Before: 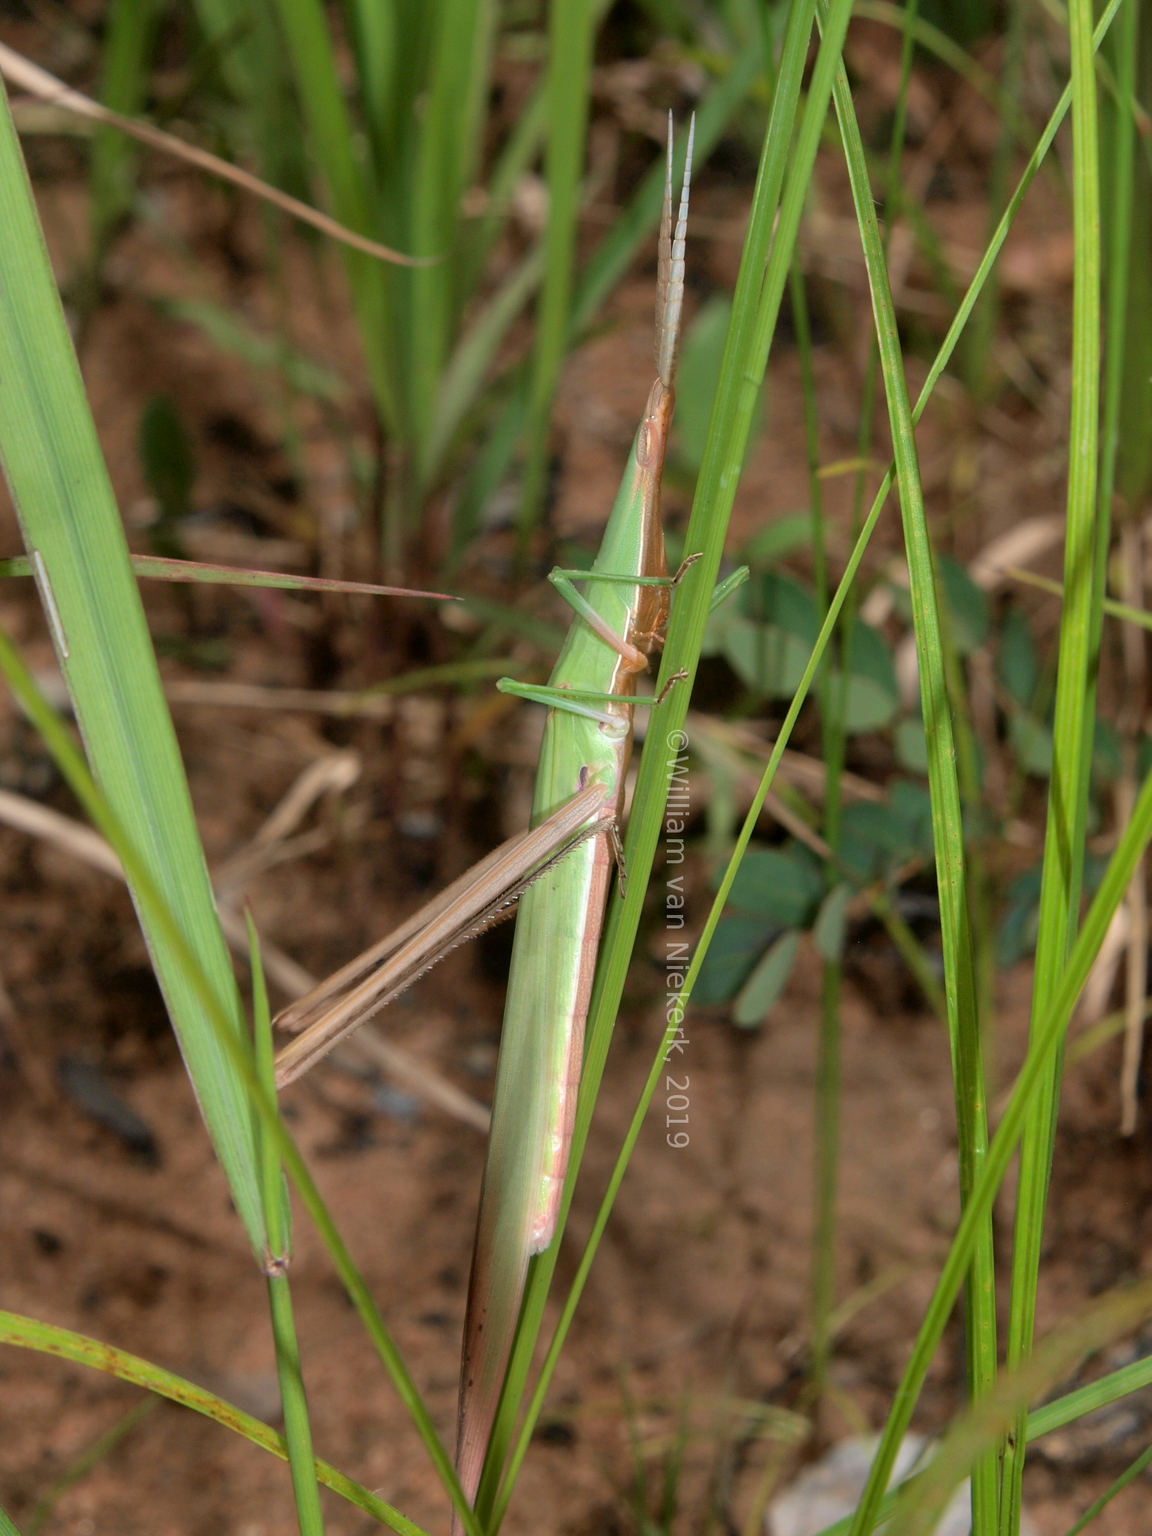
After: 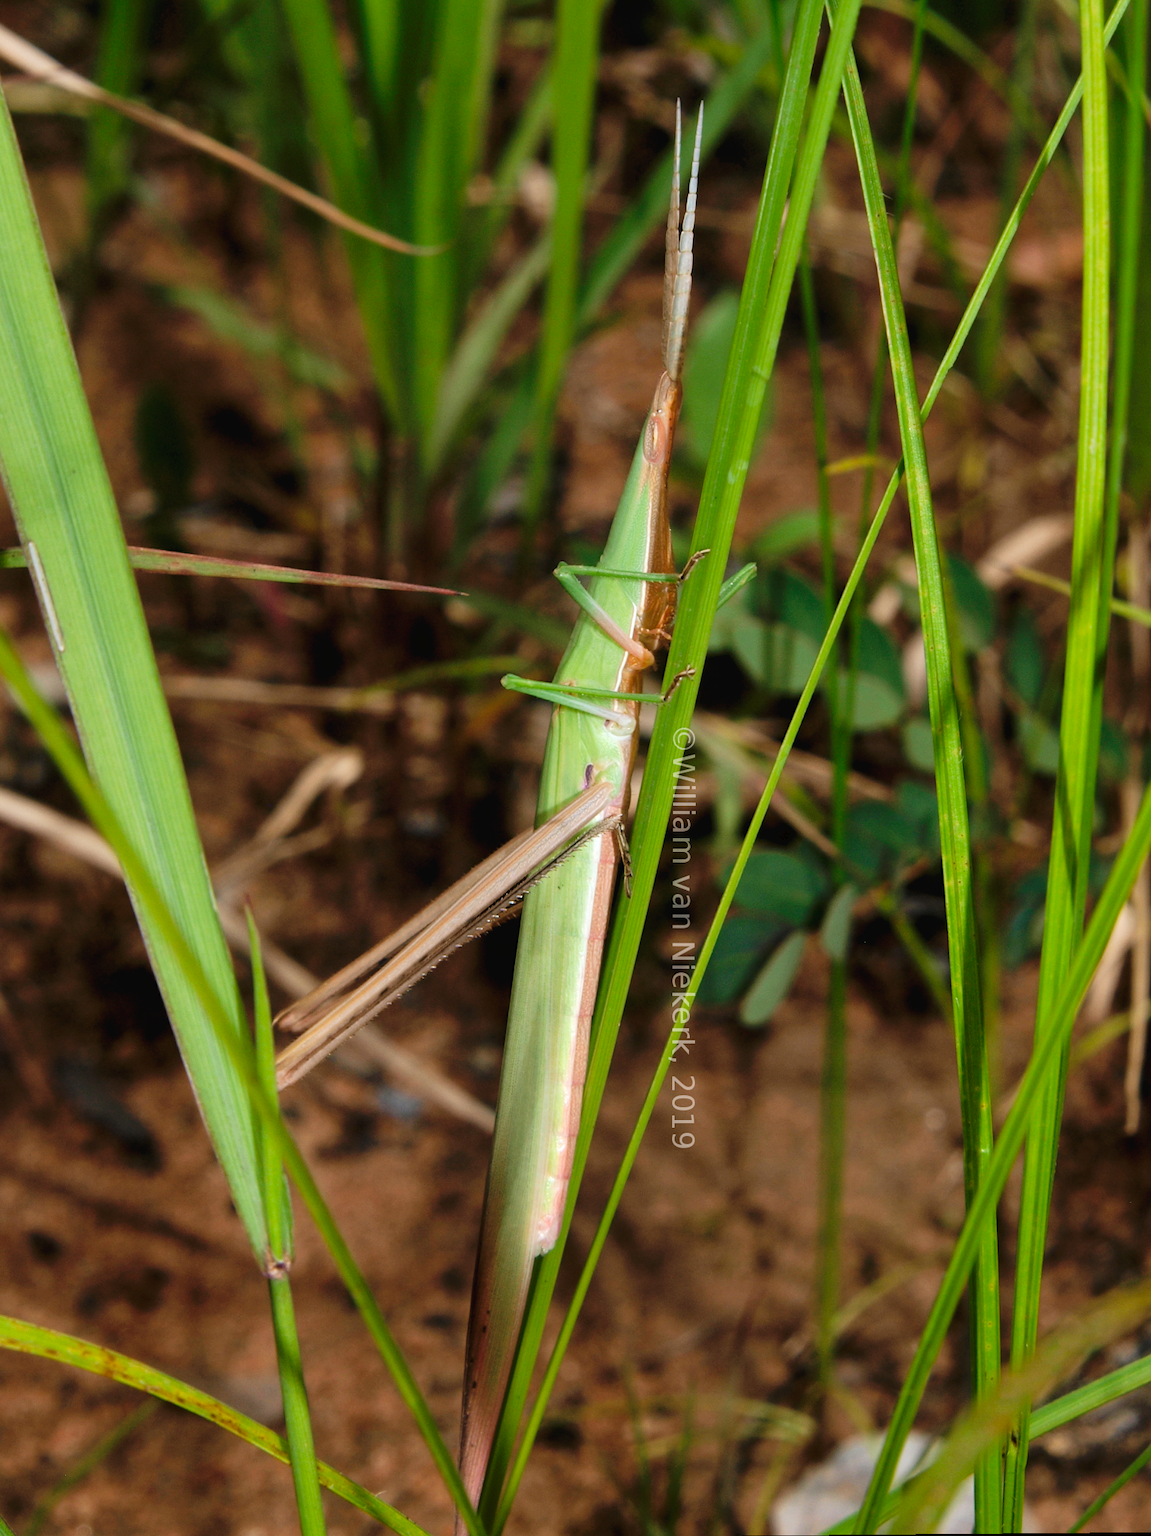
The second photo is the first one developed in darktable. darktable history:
tone curve: curves: ch0 [(0, 0) (0.003, 0.02) (0.011, 0.021) (0.025, 0.022) (0.044, 0.023) (0.069, 0.026) (0.1, 0.04) (0.136, 0.06) (0.177, 0.092) (0.224, 0.127) (0.277, 0.176) (0.335, 0.258) (0.399, 0.349) (0.468, 0.444) (0.543, 0.546) (0.623, 0.649) (0.709, 0.754) (0.801, 0.842) (0.898, 0.922) (1, 1)], preserve colors none
rotate and perspective: rotation 0.174°, lens shift (vertical) 0.013, lens shift (horizontal) 0.019, shear 0.001, automatic cropping original format, crop left 0.007, crop right 0.991, crop top 0.016, crop bottom 0.997
